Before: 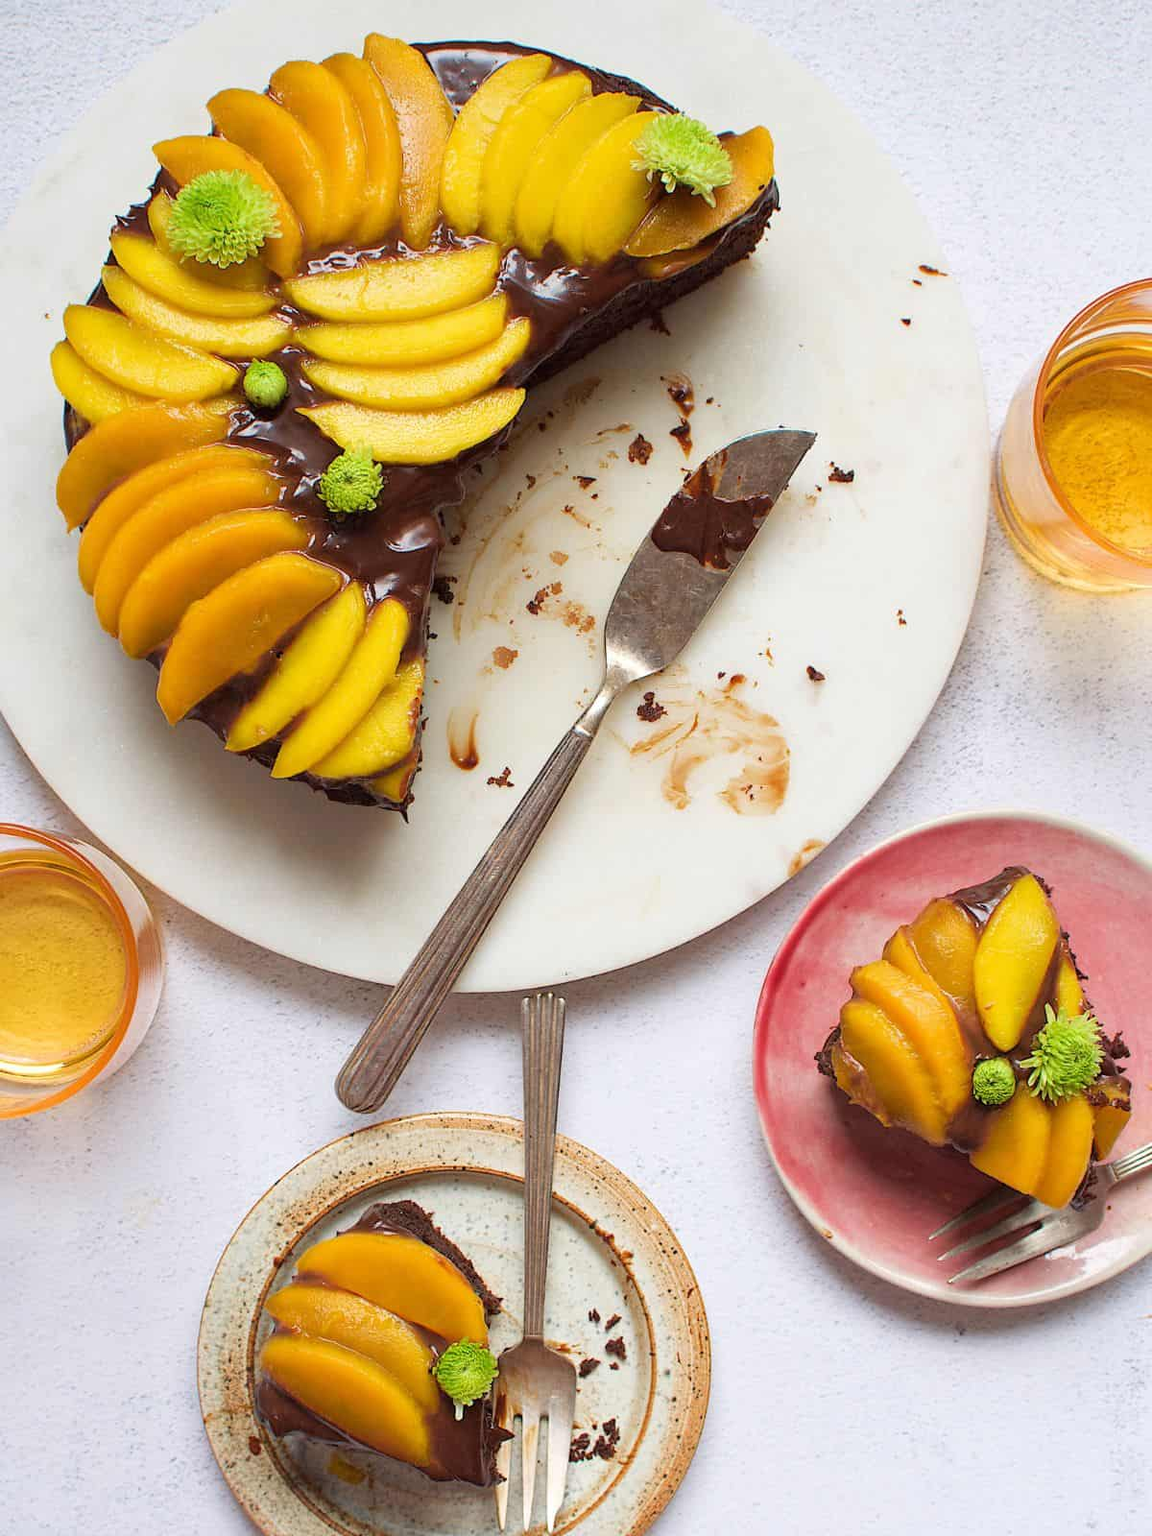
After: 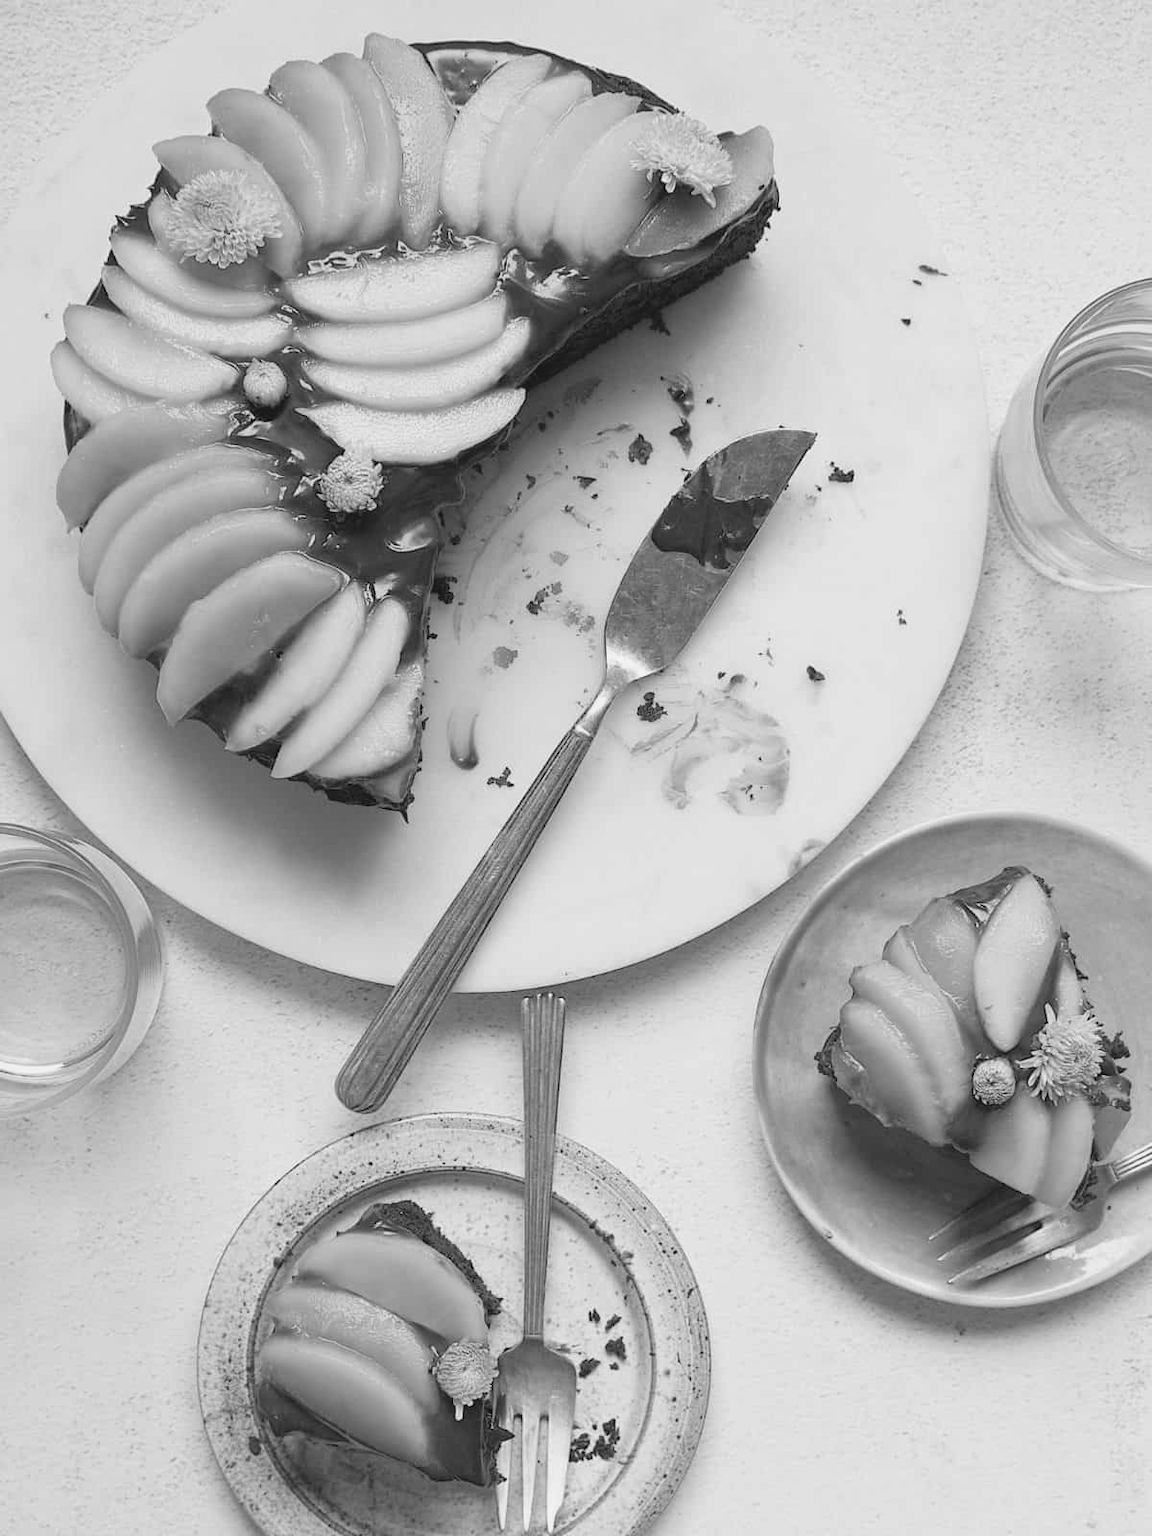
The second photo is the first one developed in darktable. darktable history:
tone equalizer: on, module defaults
monochrome: a 32, b 64, size 2.3, highlights 1
contrast brightness saturation: contrast -0.1, brightness 0.05, saturation 0.08
